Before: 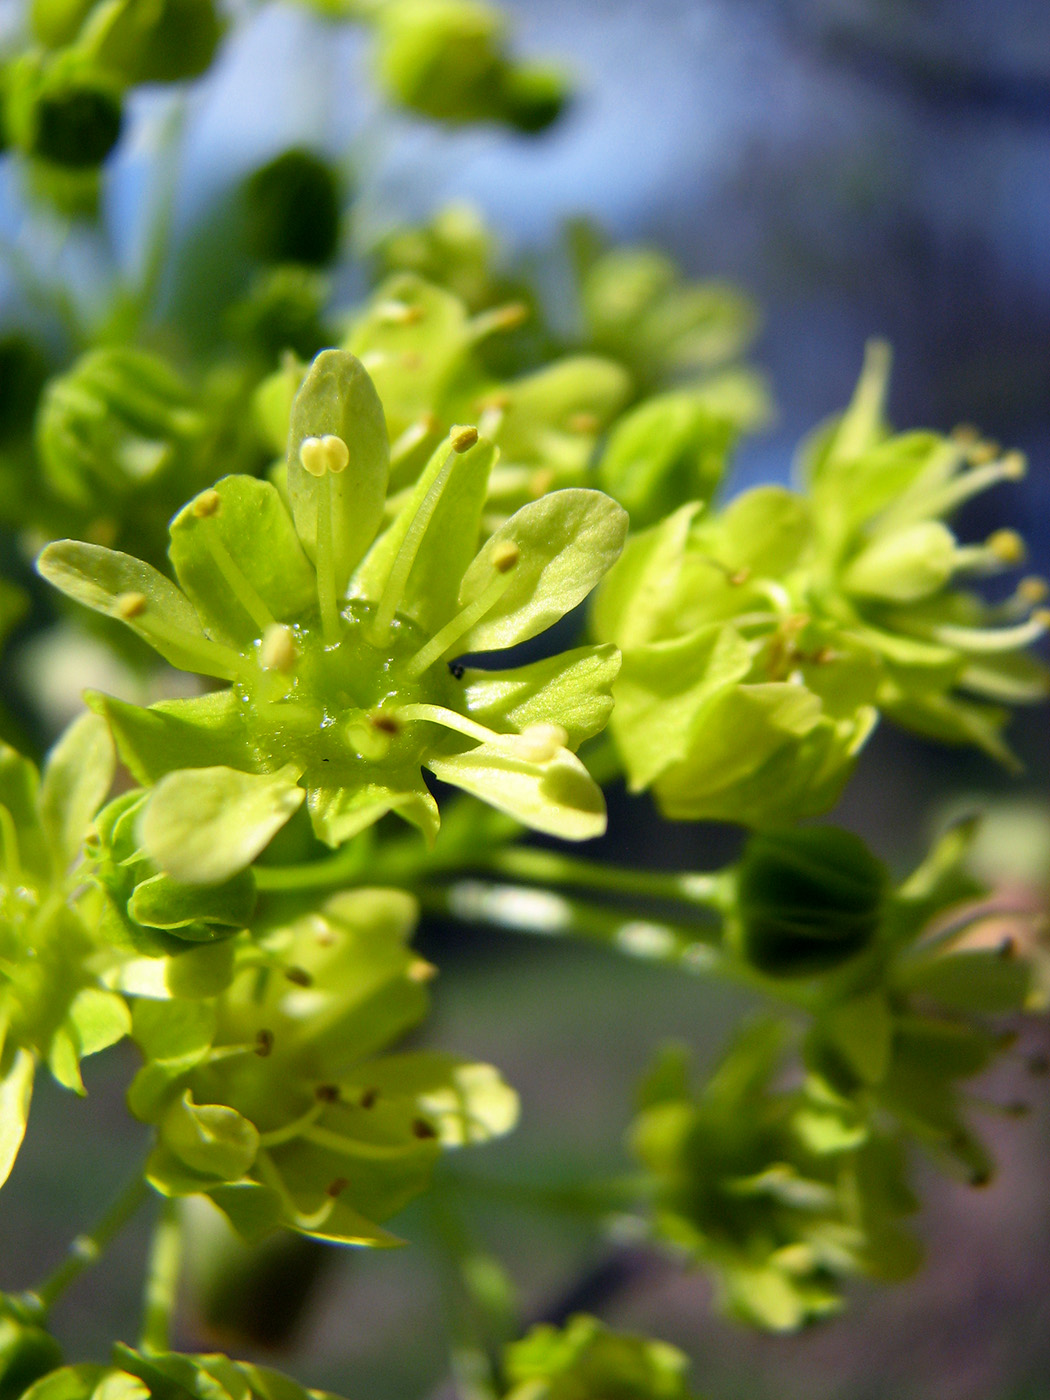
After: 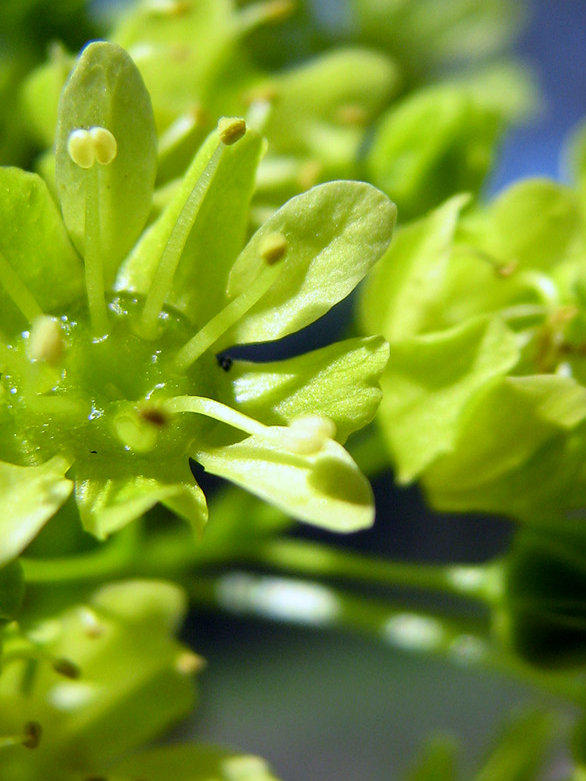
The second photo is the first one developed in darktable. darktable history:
white balance: red 0.924, blue 1.095
crop and rotate: left 22.13%, top 22.054%, right 22.026%, bottom 22.102%
